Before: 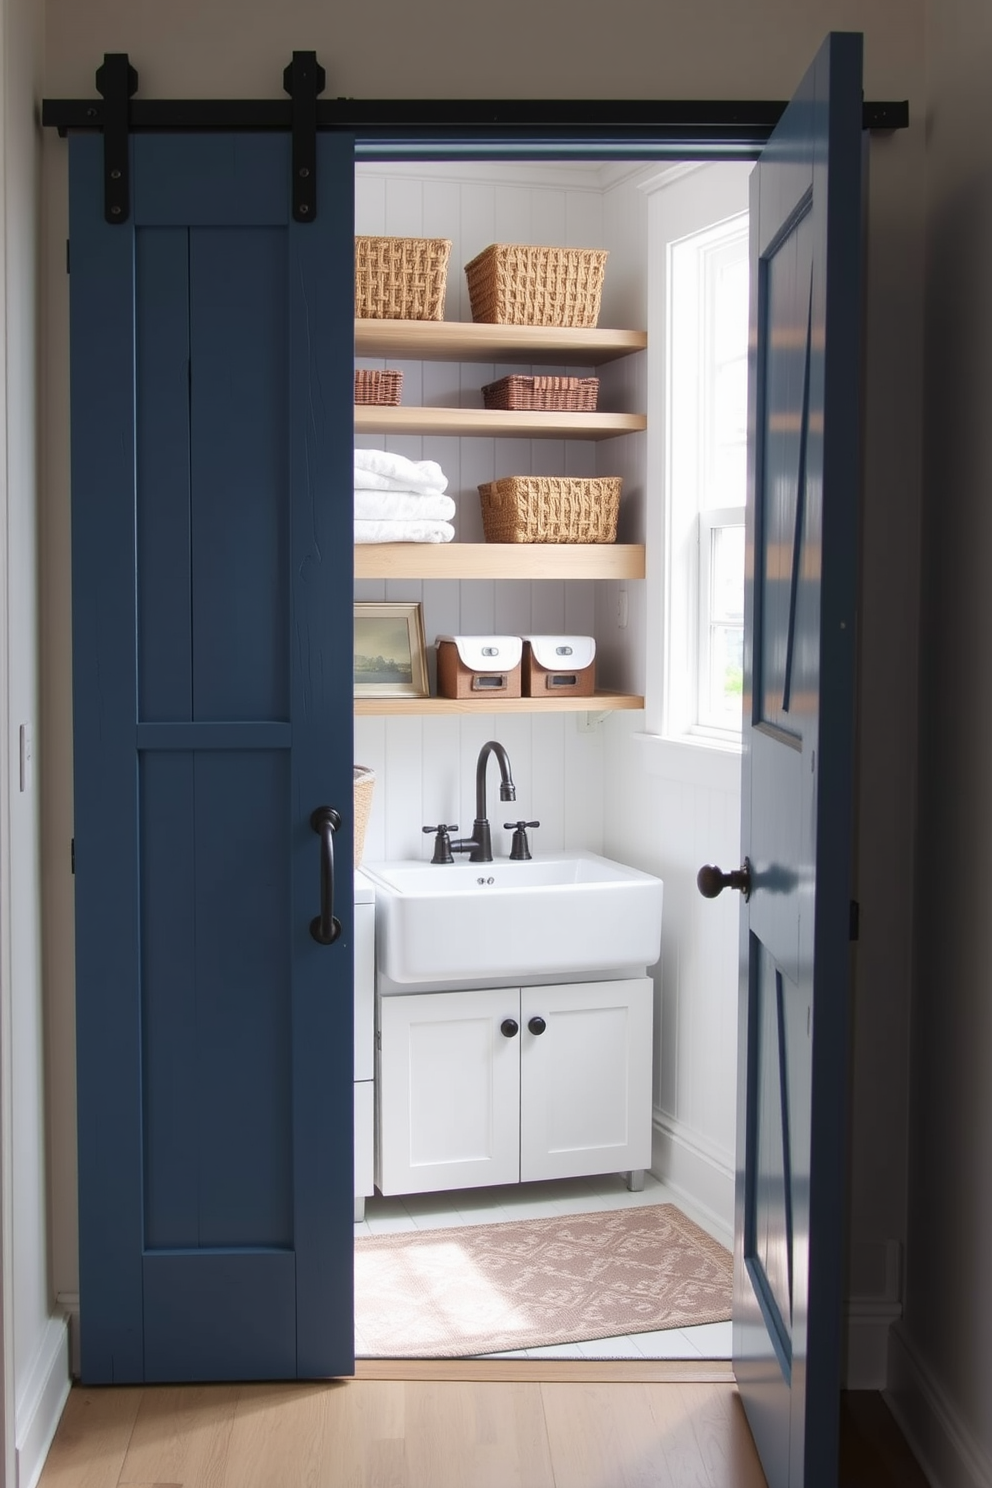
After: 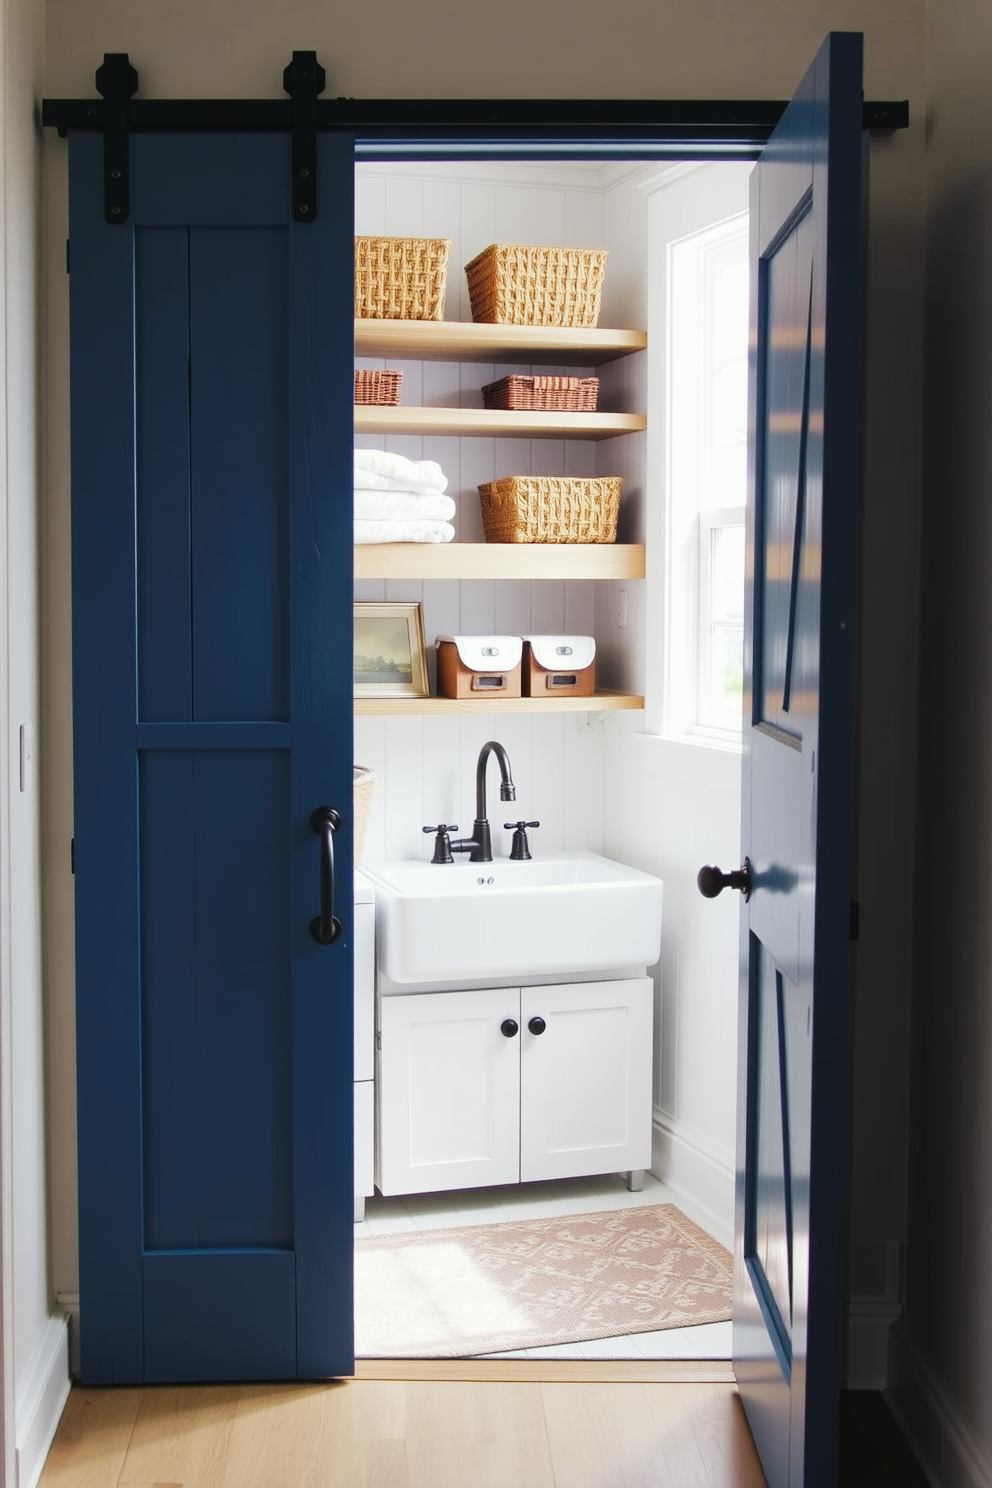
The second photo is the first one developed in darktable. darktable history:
tone curve: curves: ch0 [(0, 0) (0.003, 0.031) (0.011, 0.033) (0.025, 0.036) (0.044, 0.045) (0.069, 0.06) (0.1, 0.079) (0.136, 0.109) (0.177, 0.15) (0.224, 0.192) (0.277, 0.262) (0.335, 0.347) (0.399, 0.433) (0.468, 0.528) (0.543, 0.624) (0.623, 0.705) (0.709, 0.788) (0.801, 0.865) (0.898, 0.933) (1, 1)], preserve colors none
color look up table: target L [86.78, 87.74, 82.93, 78.87, 71.46, 62.25, 55.66, 57.38, 50.5, 41.99, 32.52, 8.742, 200.46, 89.82, 84.16, 71.11, 66.6, 64.62, 57.74, 58.9, 50.71, 55.26, 48.04, 43.18, 30.37, 20.63, 18.54, 92.42, 81.68, 73.52, 68.82, 58.81, 53.74, 55.92, 47.91, 44.66, 43.32, 40.94, 35.21, 34.7, 26.48, 6.282, 8.119, 94.23, 73.62, 73.44, 65.46, 66.48, 37.35], target a [-51.16, -44.63, -22.93, -24.22, -64.05, -56.92, -35.6, -40.95, -3.328, -34.38, -26.56, -17.51, 0, 0.809, -1.205, 19.15, 45.27, 40.24, -1.504, 27.63, 73.42, 31.92, 66.89, 58.09, 3.34, 28.76, 31.49, 7.623, 27.29, 43.44, 41.83, 29.99, 80.8, 77.42, 68.51, 14.59, 37.1, 40.18, -0.549, 52.04, 40.2, 4.283, 29.83, -12.16, -29.22, -37.46, -7.136, -10.46, -18.36], target b [52.16, 10.53, 79.9, 26.72, 35.29, 50.02, 42.64, 17.8, 44.38, 32.86, 28.91, 11.4, 0, 19.75, 75.15, 67.65, 5.792, 47.44, 36.45, 25.91, 8.833, 52.18, 55.54, 35.87, 13.05, 0.607, 31.15, -0.033, -23.1, -22.87, -45.16, -19.81, -35.38, -61.07, -13.76, -68.59, -84.05, -39.62, -22.77, -59.54, -15.2, -25.31, -44.11, -2.466, -28.85, -4.62, -42.14, -4.897, -6.609], num patches 49
